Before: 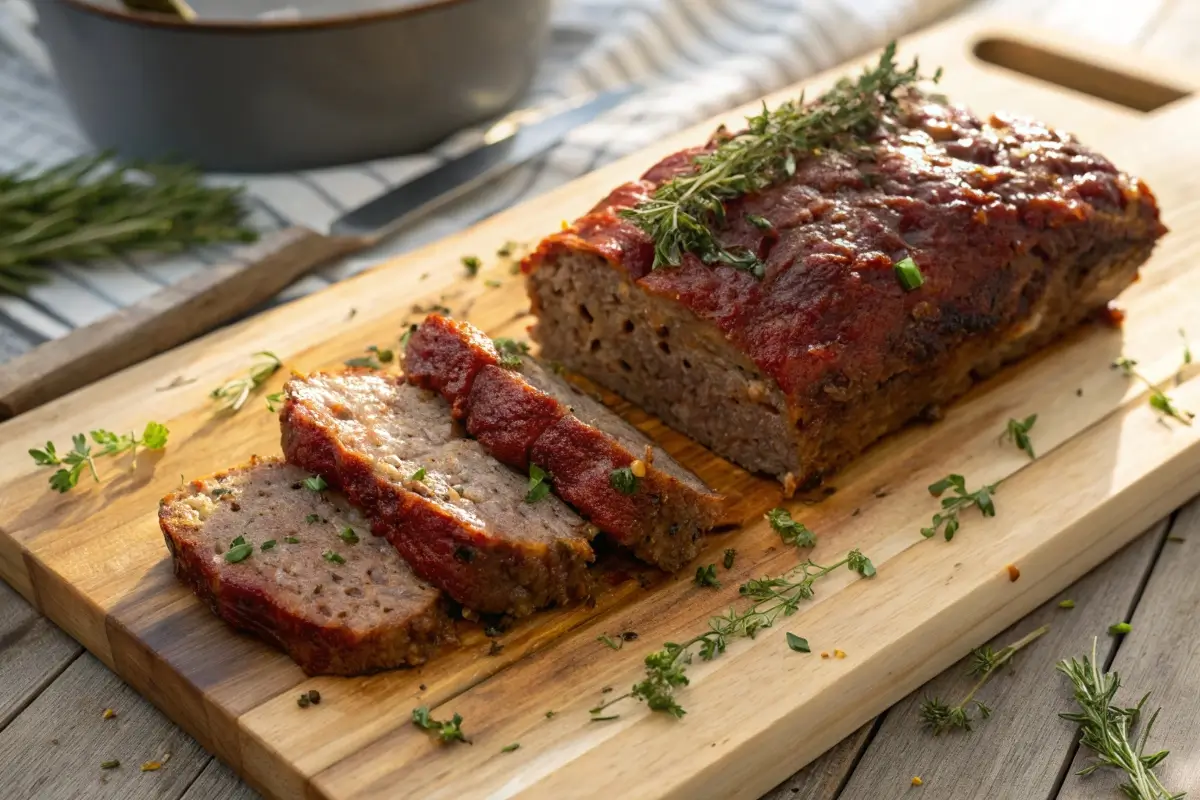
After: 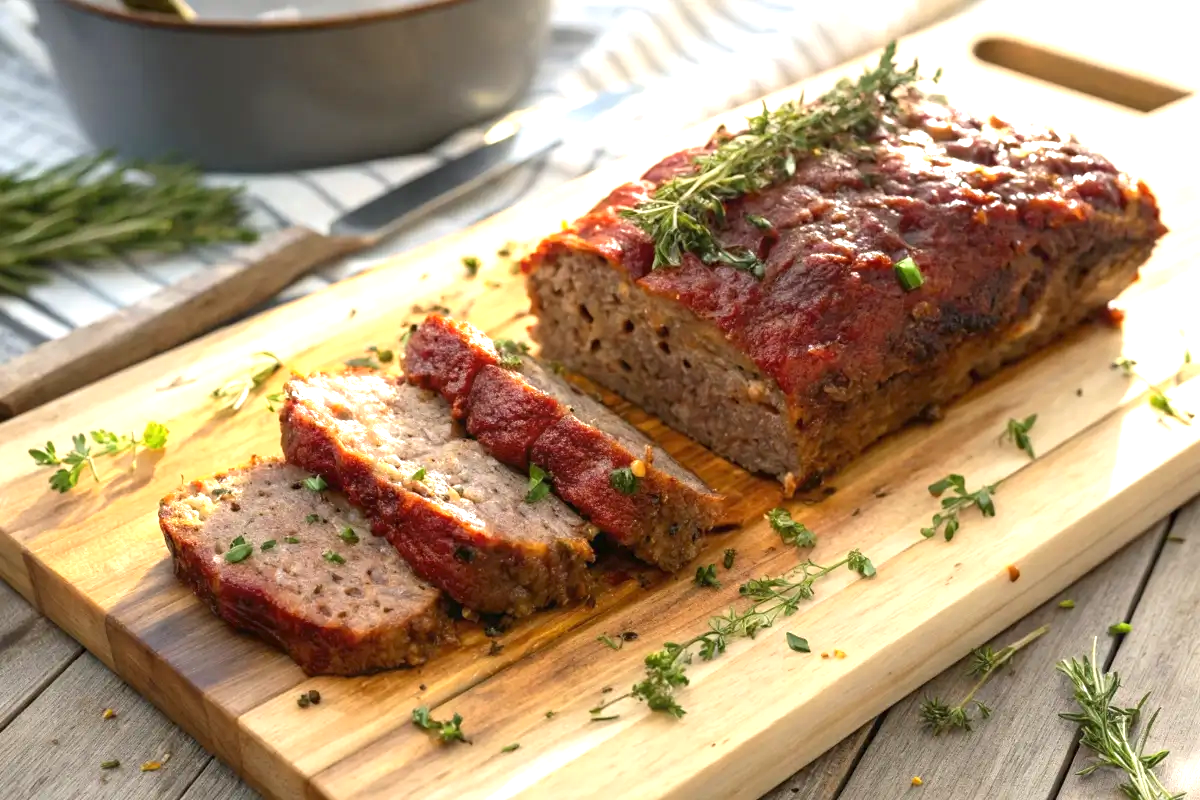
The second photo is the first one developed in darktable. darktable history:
exposure: black level correction 0, exposure 0.898 EV, compensate highlight preservation false
